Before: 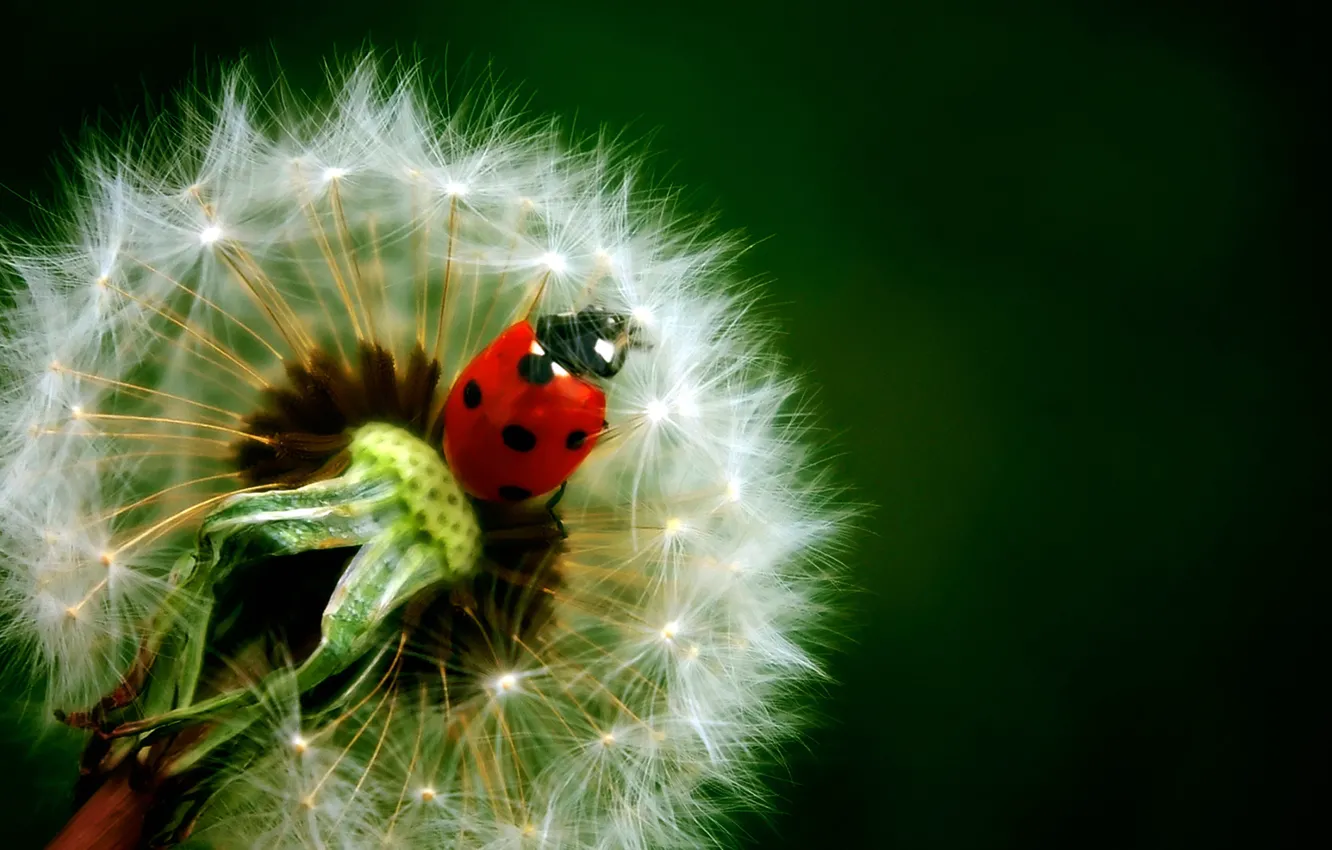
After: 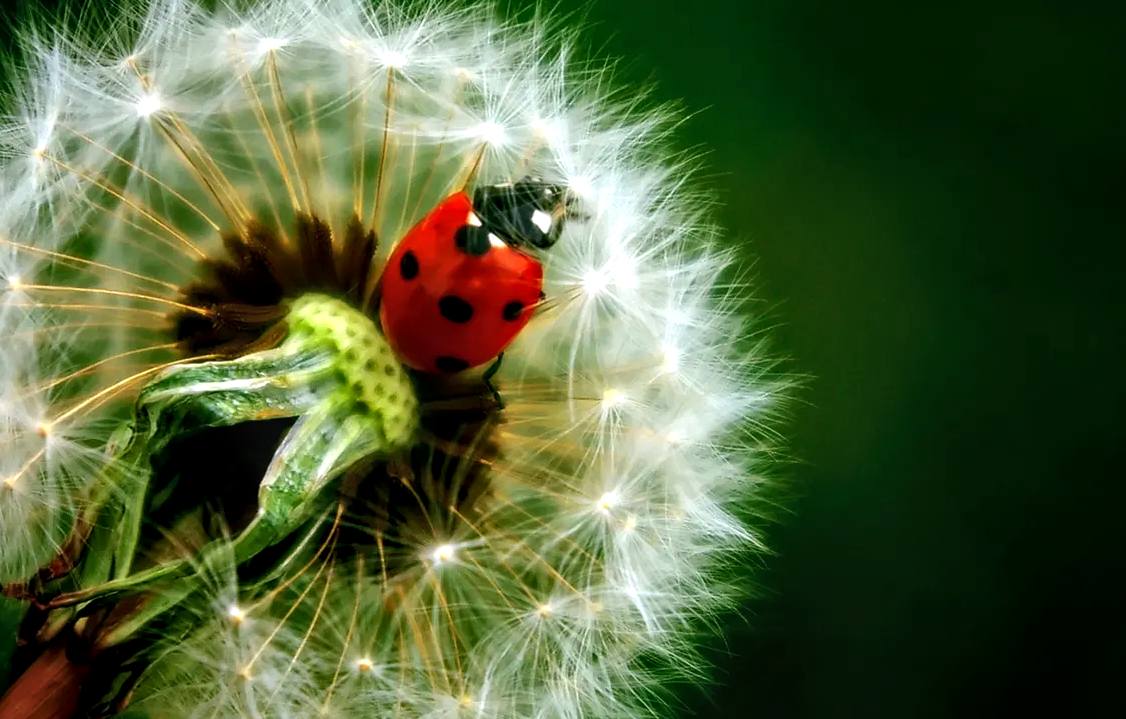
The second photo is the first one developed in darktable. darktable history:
exposure: compensate highlight preservation false
crop and rotate: left 4.759%, top 15.409%, right 10.699%
levels: levels [0, 0.476, 0.951]
local contrast: detail 130%
